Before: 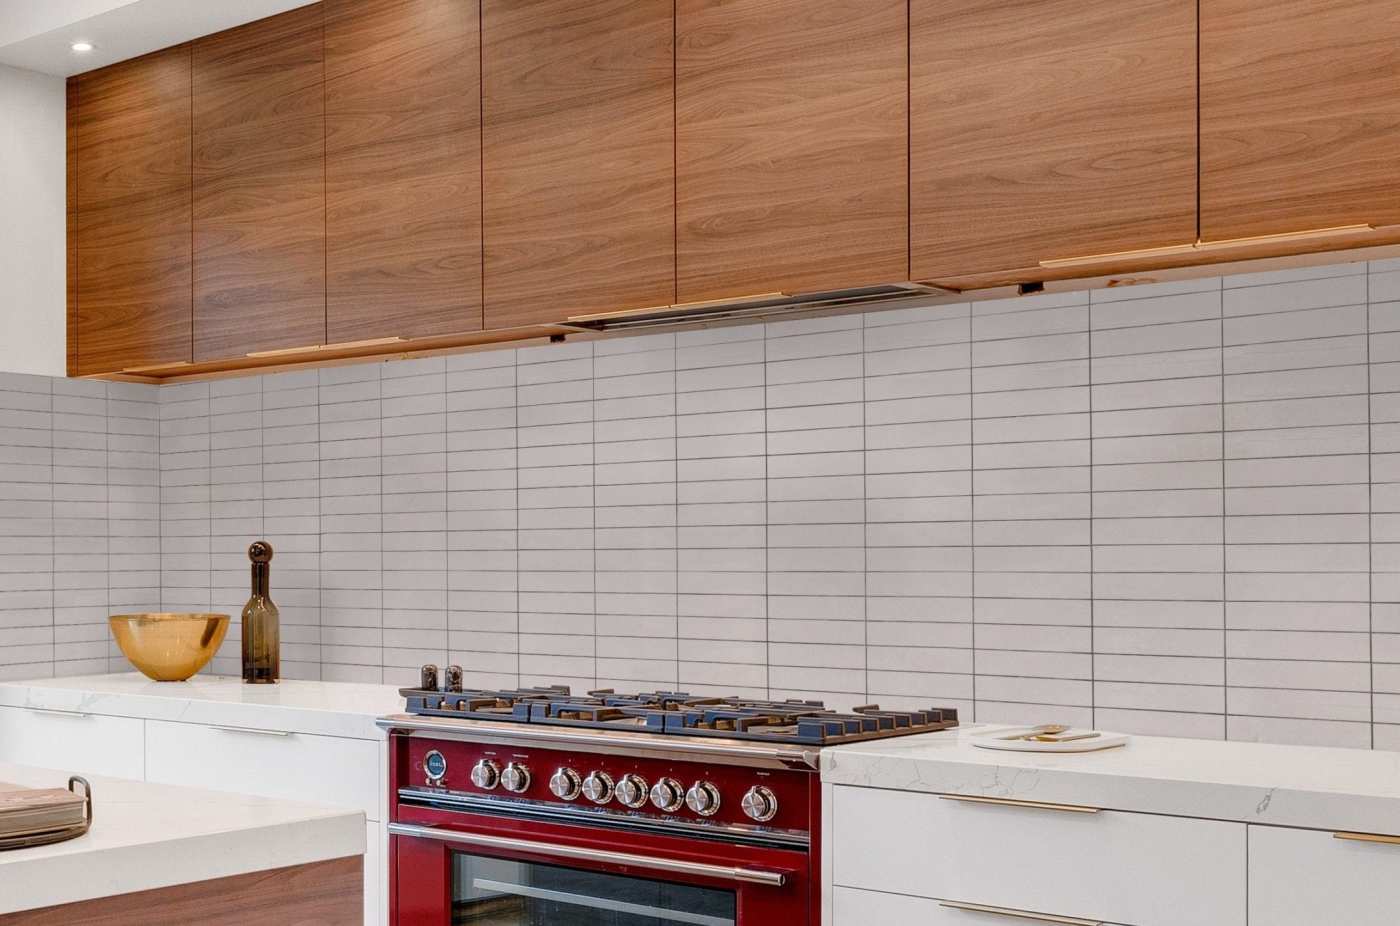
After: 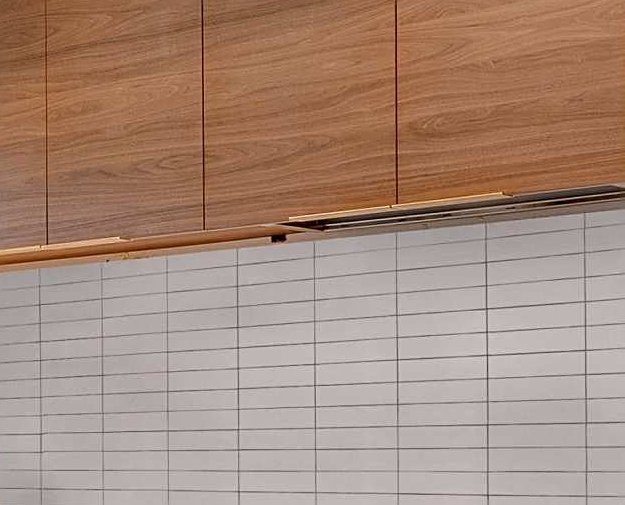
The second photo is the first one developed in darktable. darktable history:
crop: left 19.956%, top 10.904%, right 35.358%, bottom 34.461%
sharpen: on, module defaults
